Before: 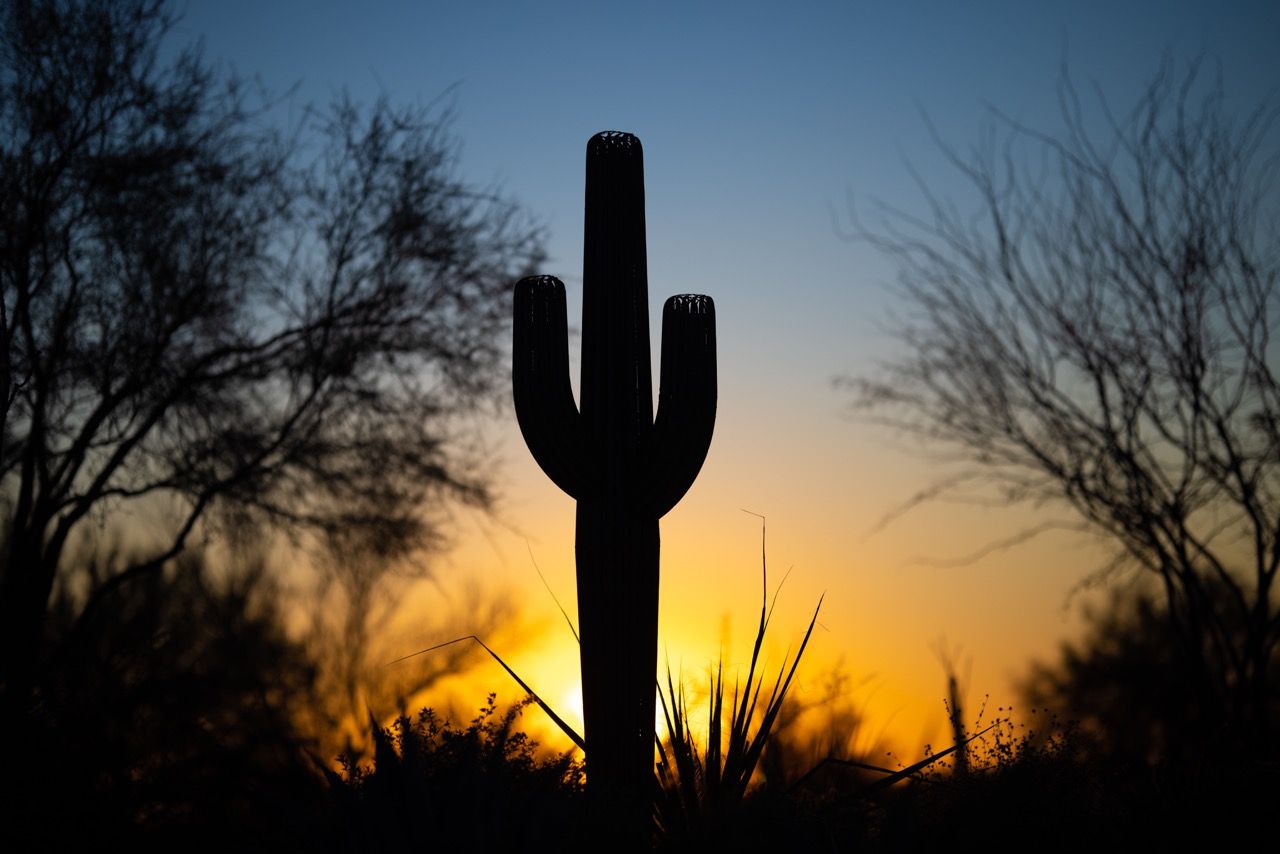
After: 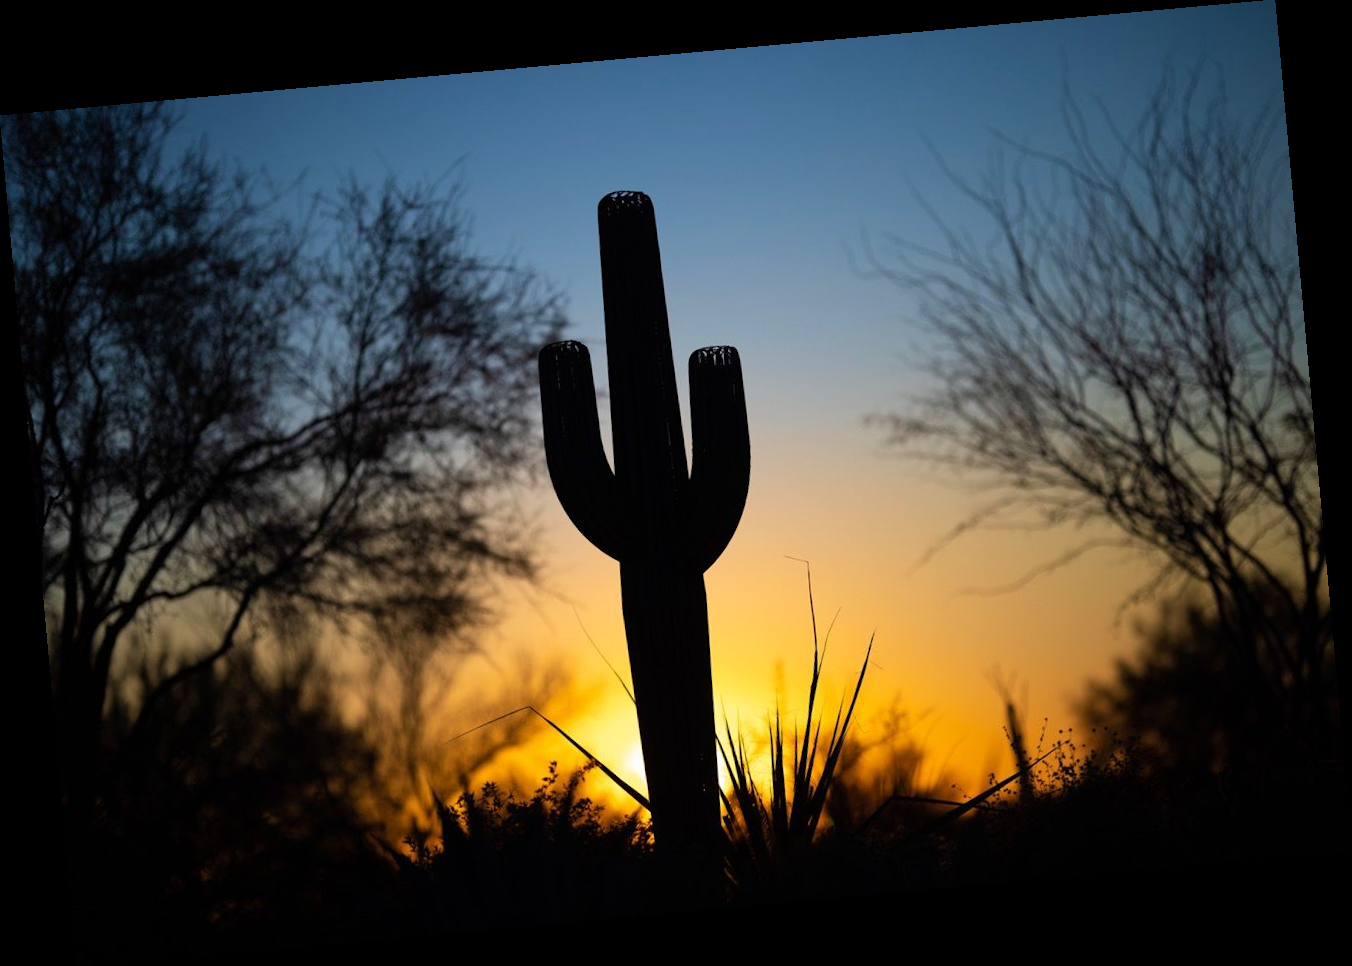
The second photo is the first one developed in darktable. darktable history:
rotate and perspective: rotation -5.2°, automatic cropping off
velvia: on, module defaults
